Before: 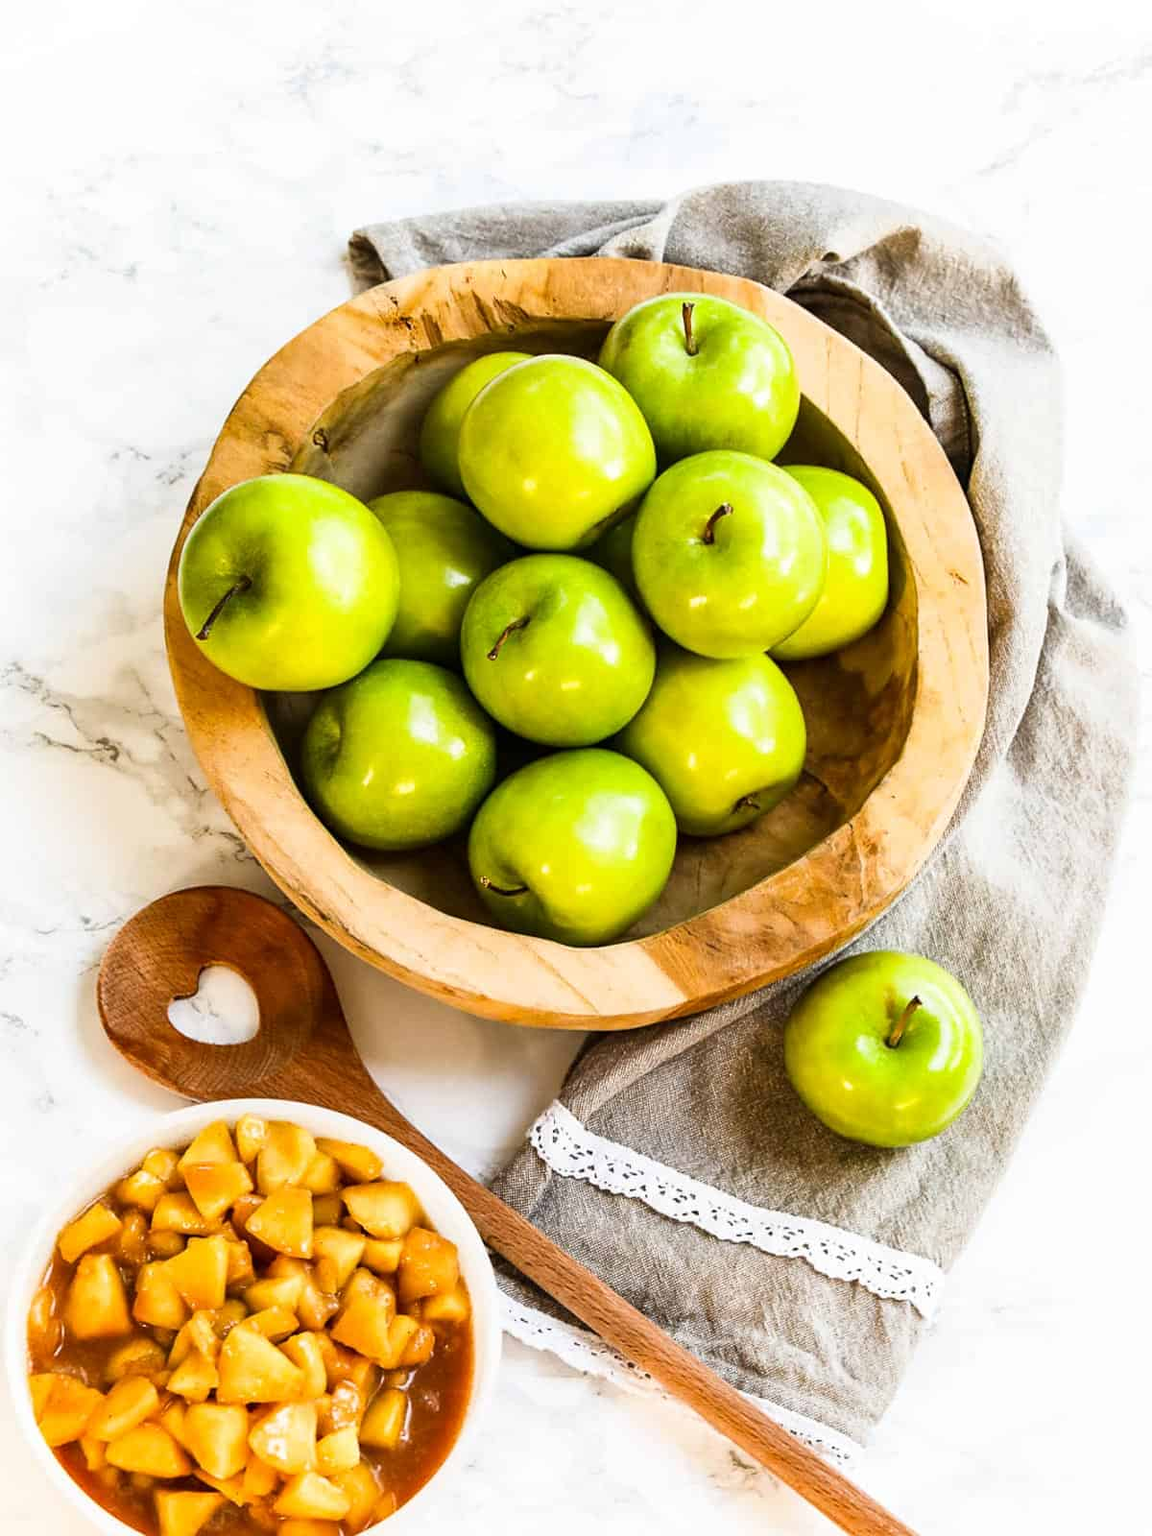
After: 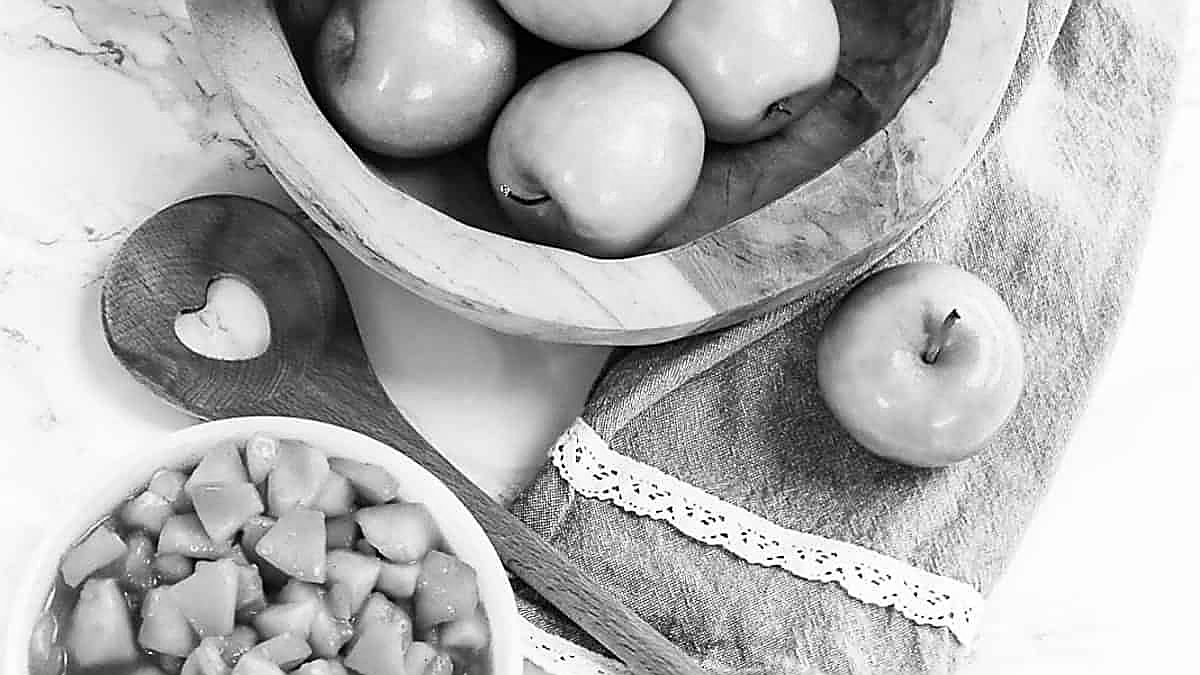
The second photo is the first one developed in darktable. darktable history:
crop: top 45.551%, bottom 12.262%
sharpen: radius 1.4, amount 1.25, threshold 0.7
monochrome: on, module defaults
